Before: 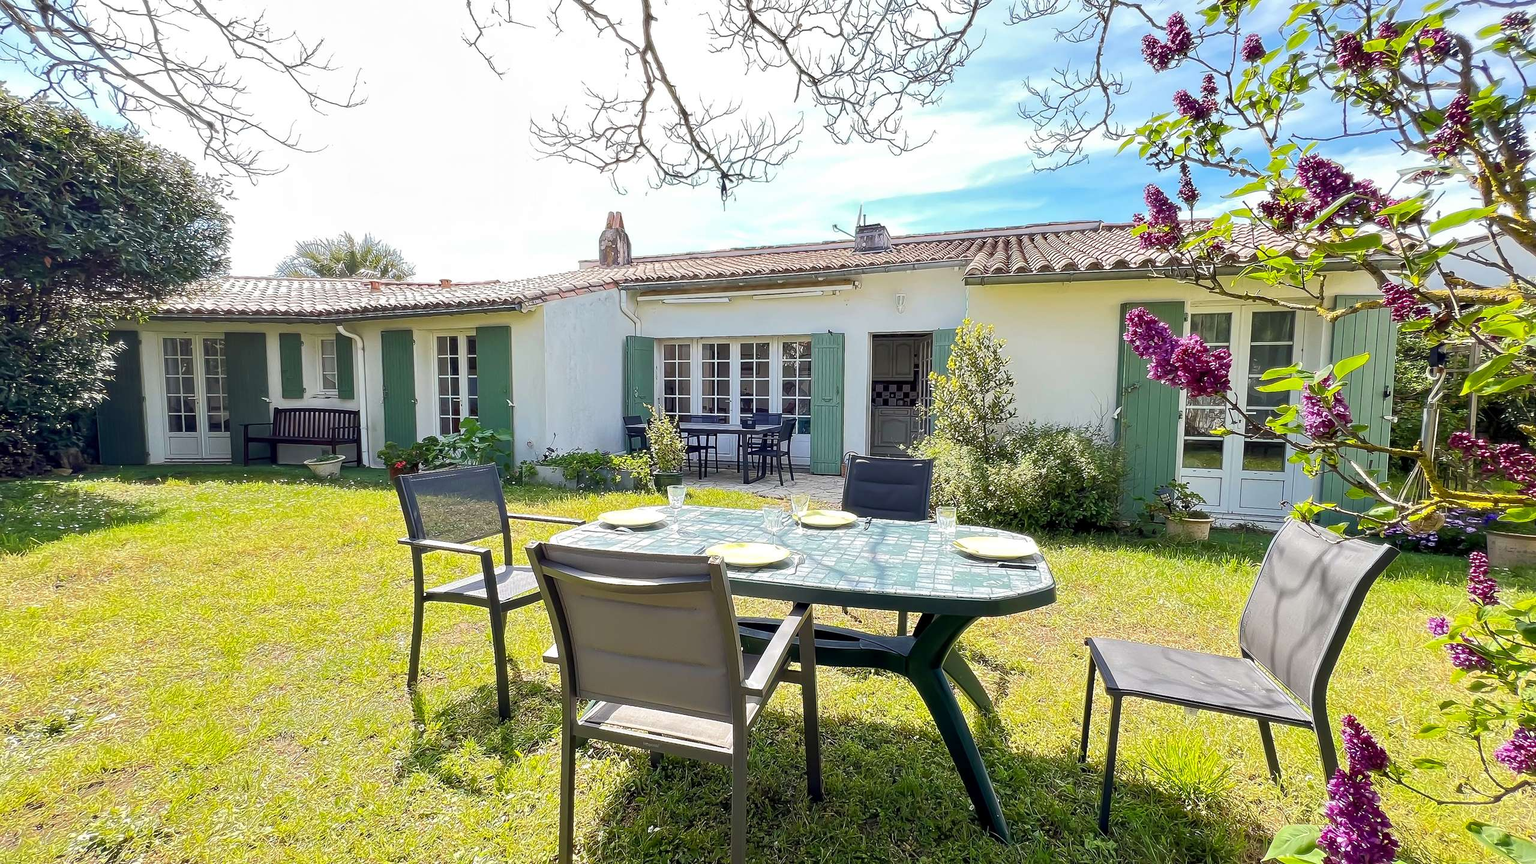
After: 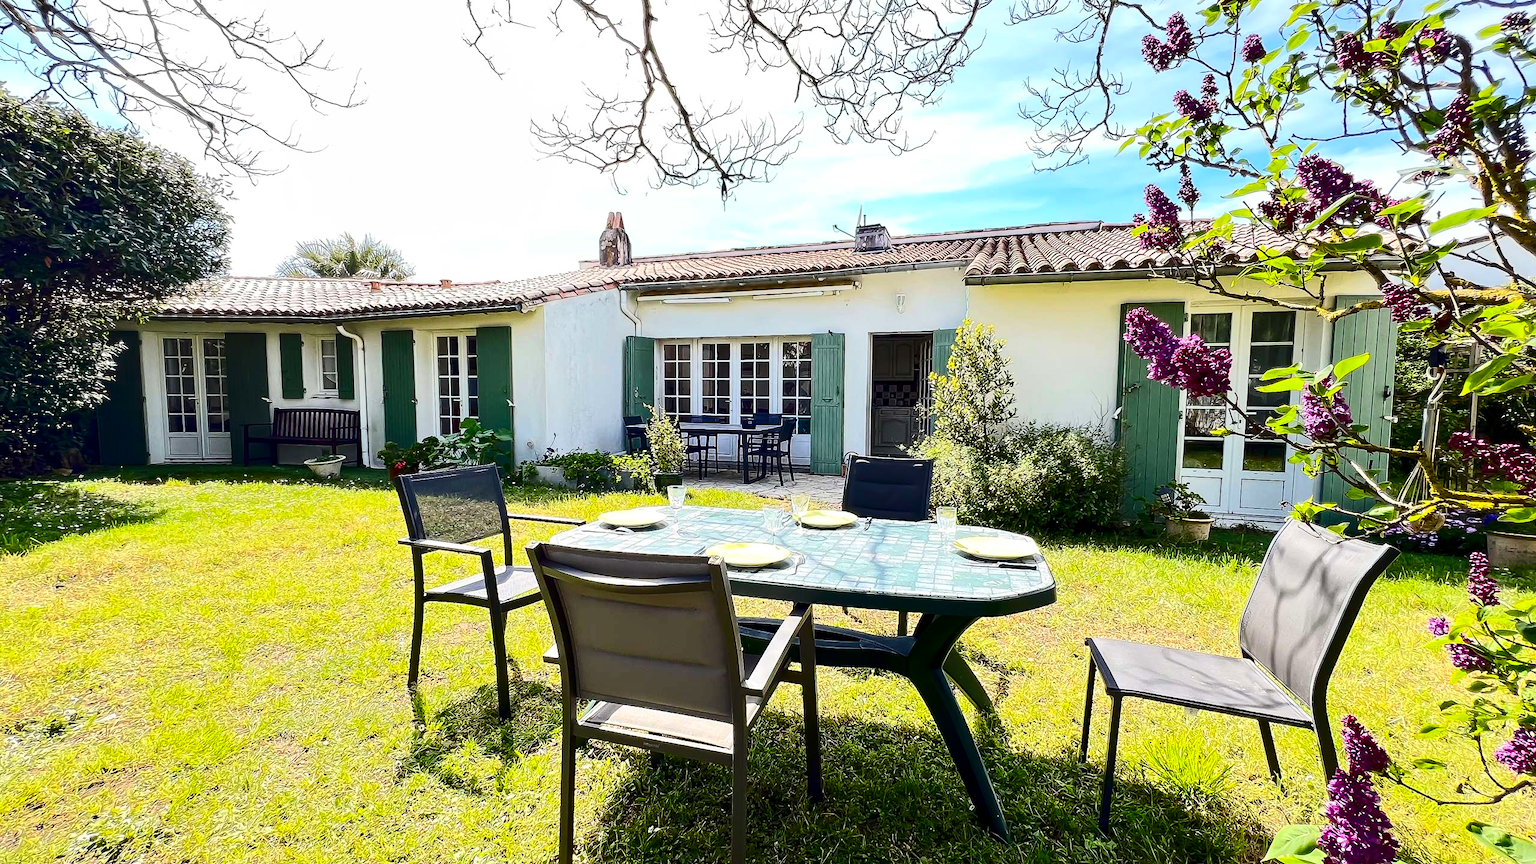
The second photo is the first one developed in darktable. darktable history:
contrast brightness saturation: contrast 0.32, brightness -0.08, saturation 0.17
sharpen: radius 2.883, amount 0.868, threshold 47.523
